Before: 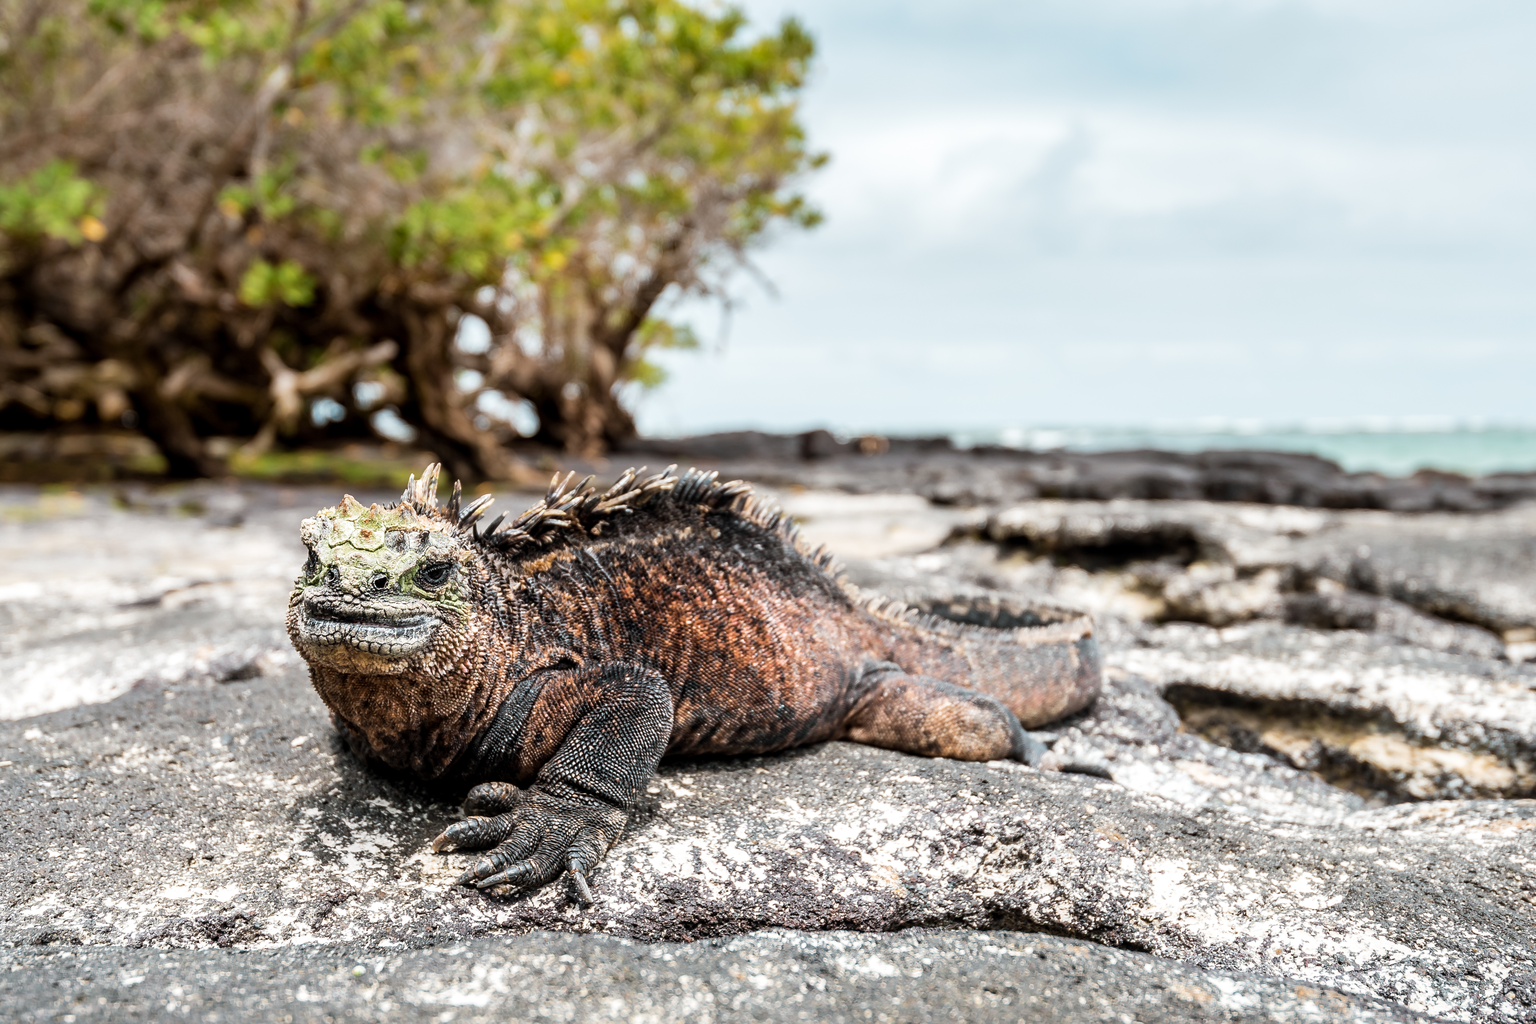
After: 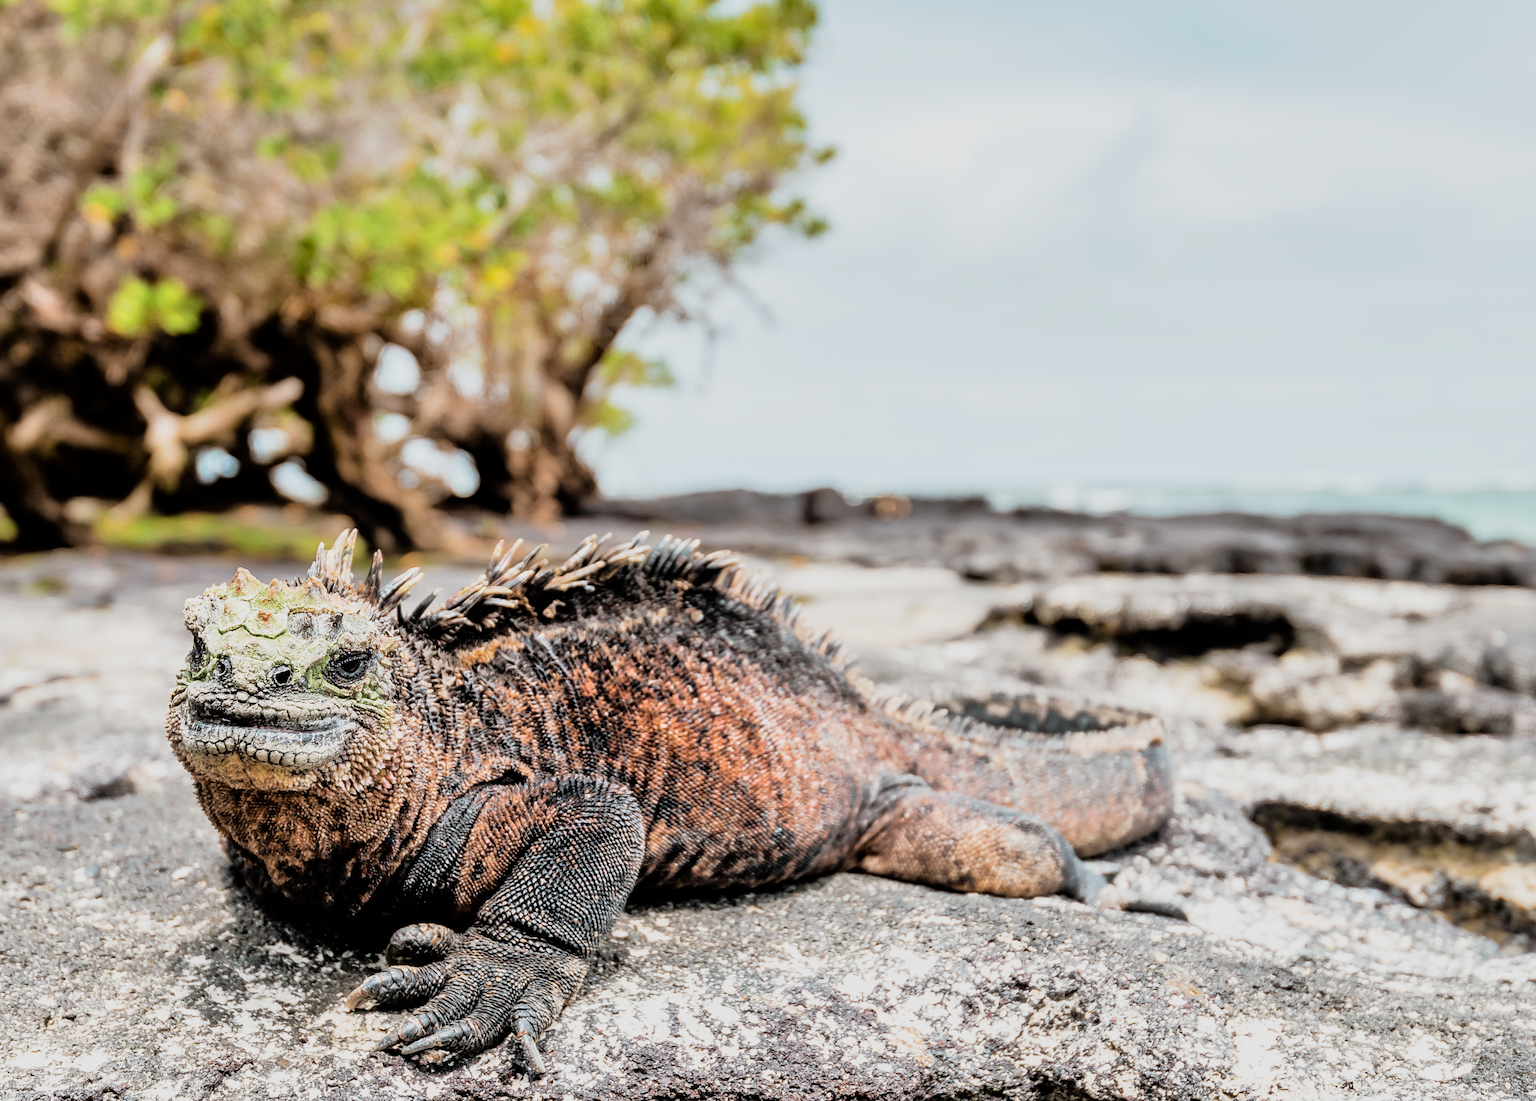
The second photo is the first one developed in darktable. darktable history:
crop: left 9.929%, top 3.475%, right 9.188%, bottom 9.529%
filmic rgb: black relative exposure -7.5 EV, white relative exposure 5 EV, hardness 3.31, contrast 1.3, contrast in shadows safe
tone equalizer: -7 EV 0.15 EV, -6 EV 0.6 EV, -5 EV 1.15 EV, -4 EV 1.33 EV, -3 EV 1.15 EV, -2 EV 0.6 EV, -1 EV 0.15 EV, mask exposure compensation -0.5 EV
